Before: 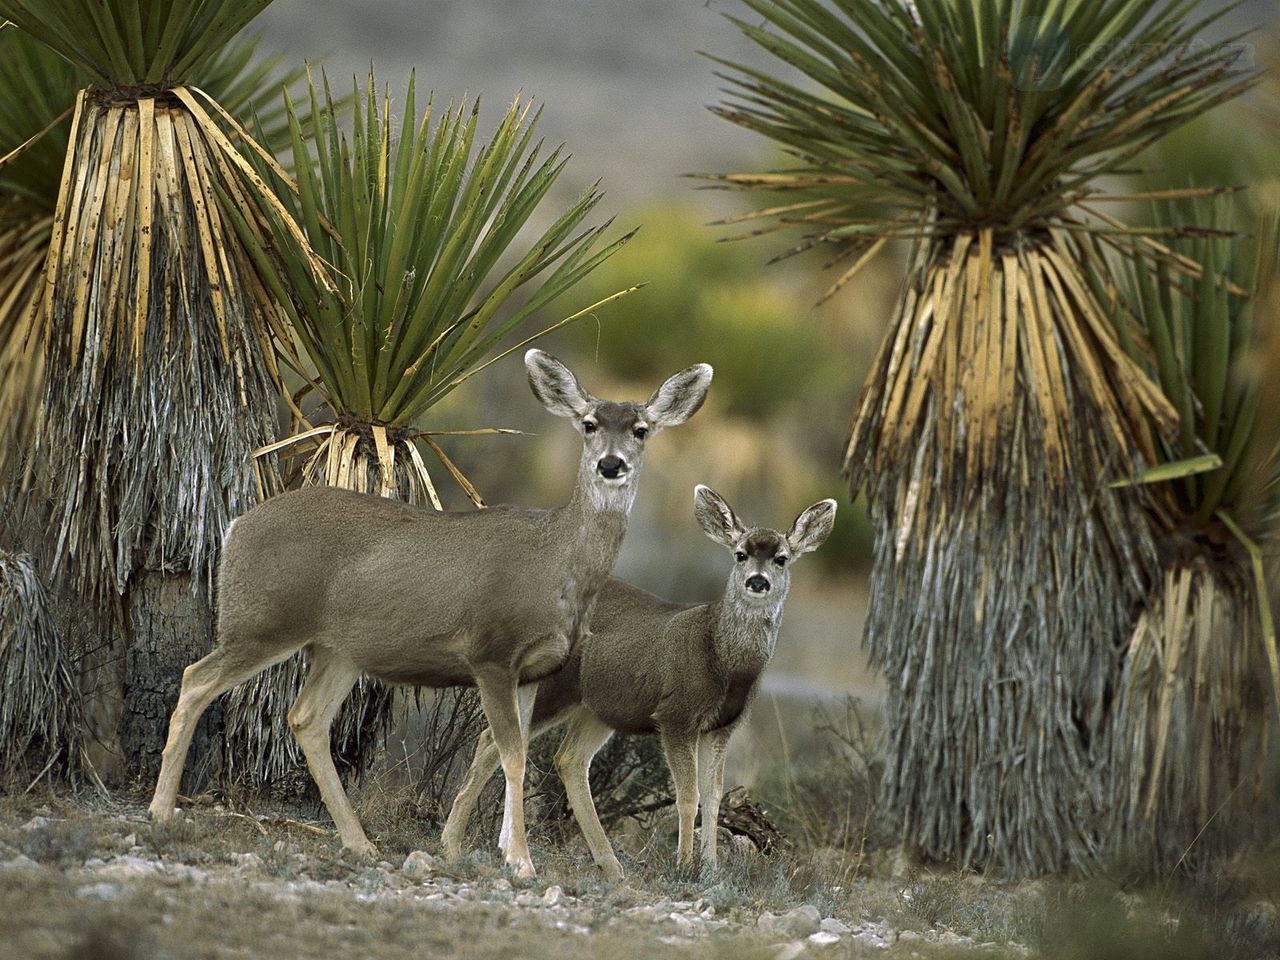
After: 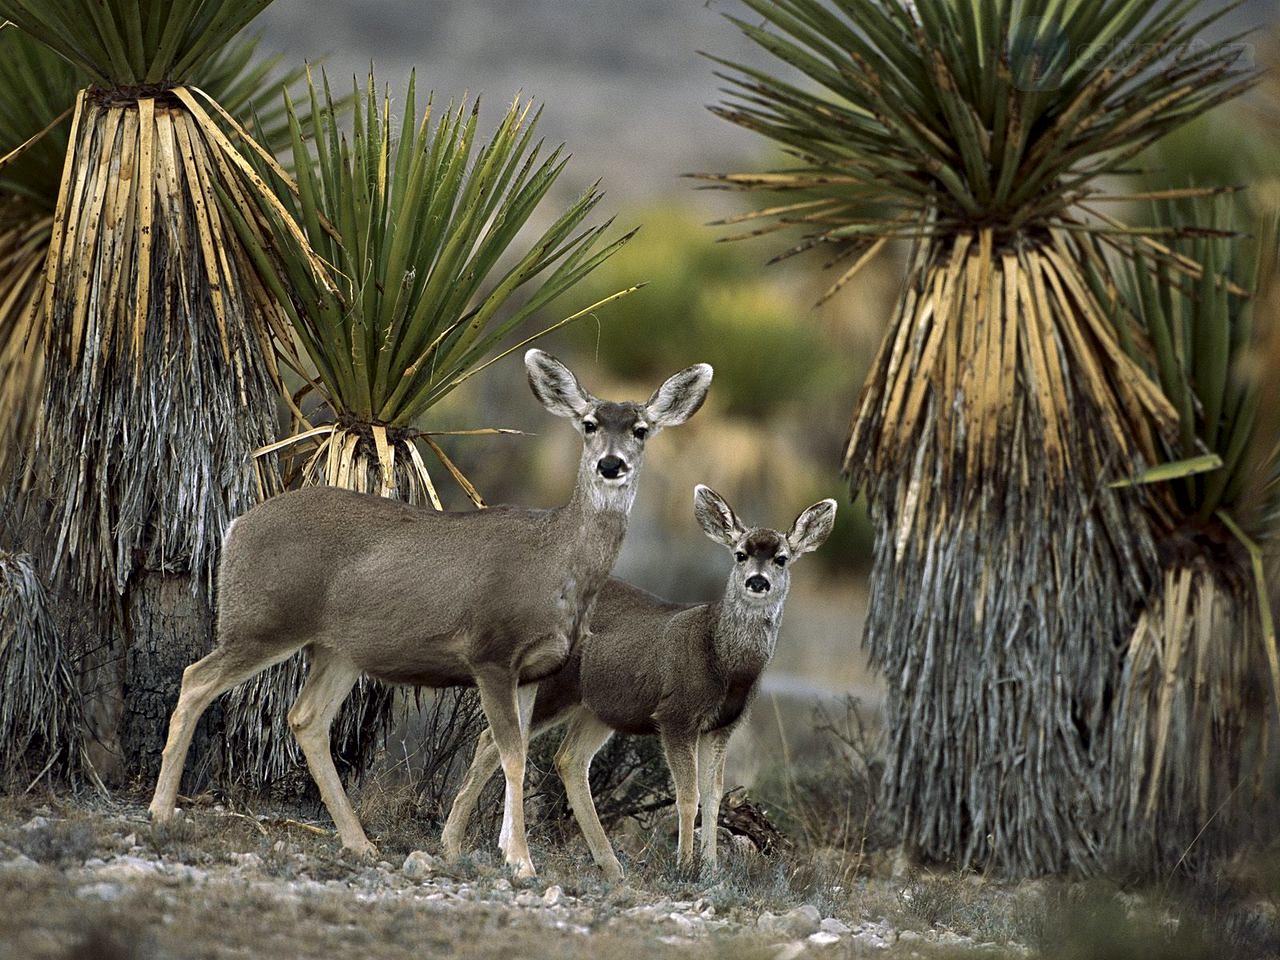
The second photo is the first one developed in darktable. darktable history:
local contrast: mode bilateral grid, contrast 20, coarseness 50, detail 132%, midtone range 0.2
color balance: gamma [0.9, 0.988, 0.975, 1.025], gain [1.05, 1, 1, 1]
